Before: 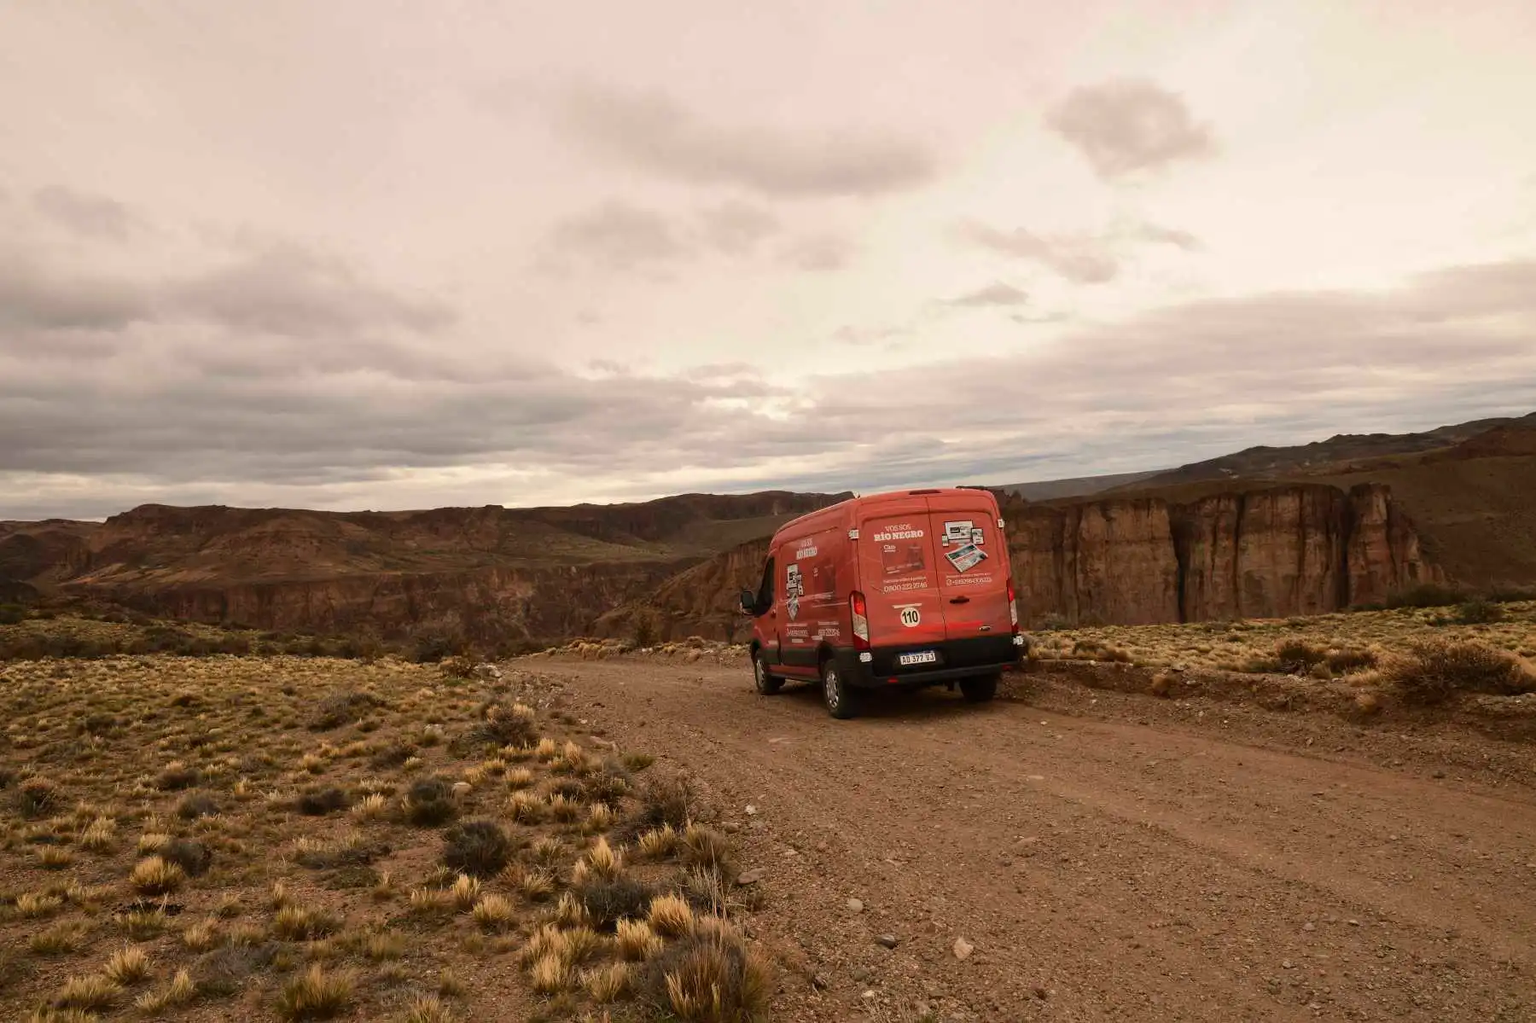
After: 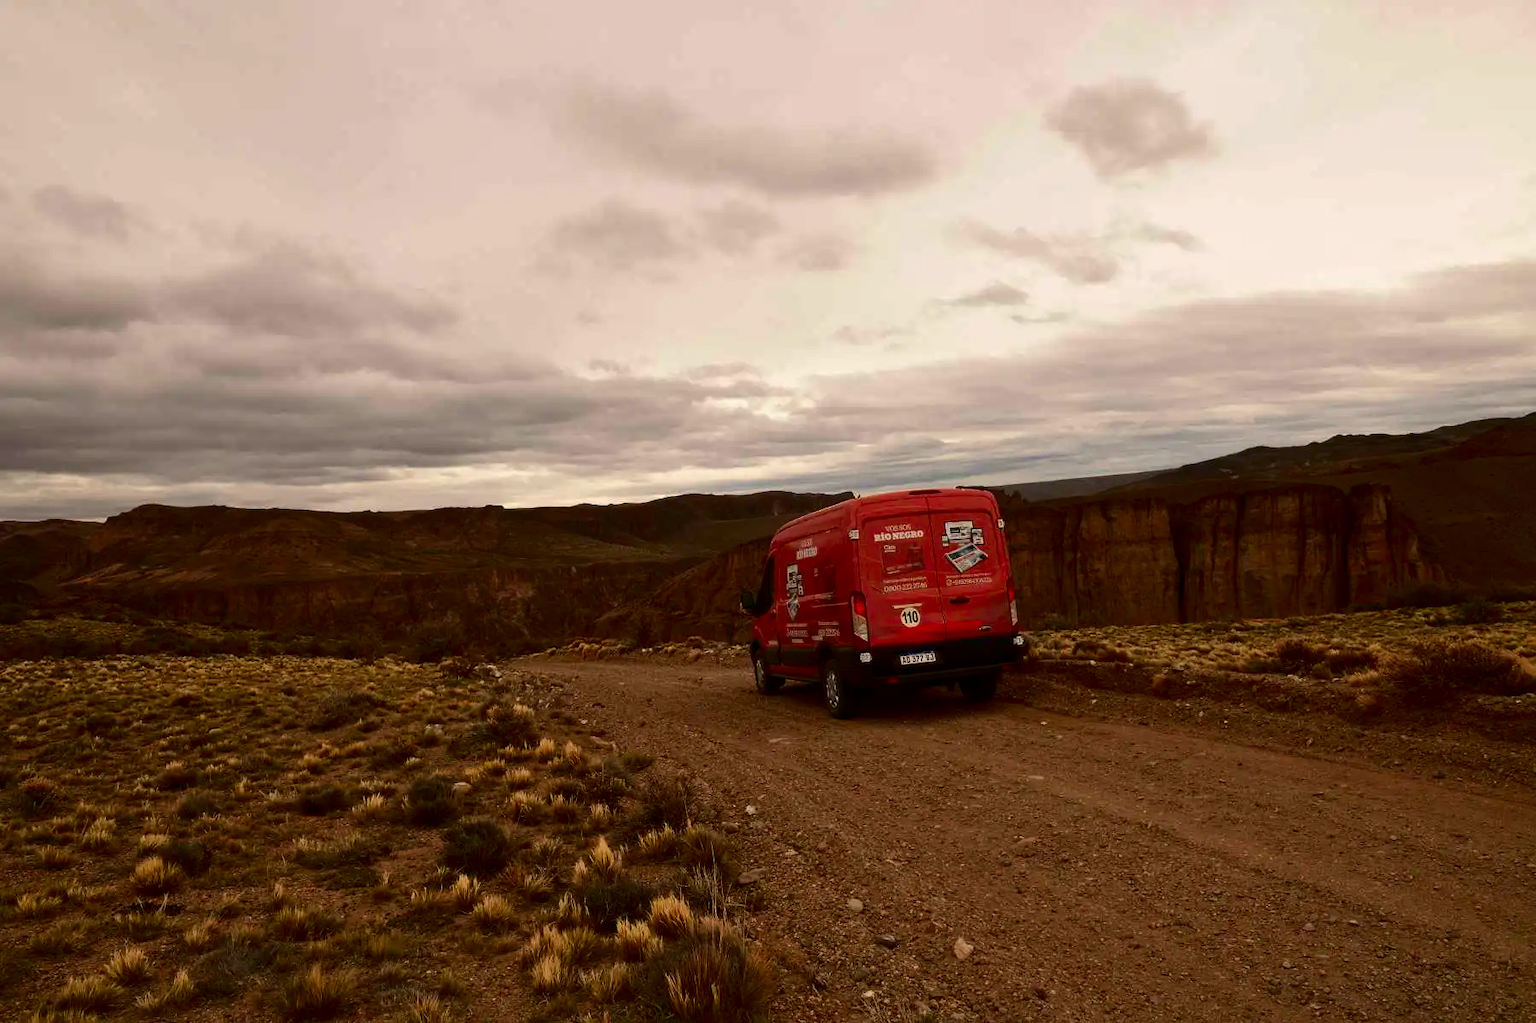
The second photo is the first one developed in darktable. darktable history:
contrast brightness saturation: contrast 0.104, brightness -0.255, saturation 0.146
